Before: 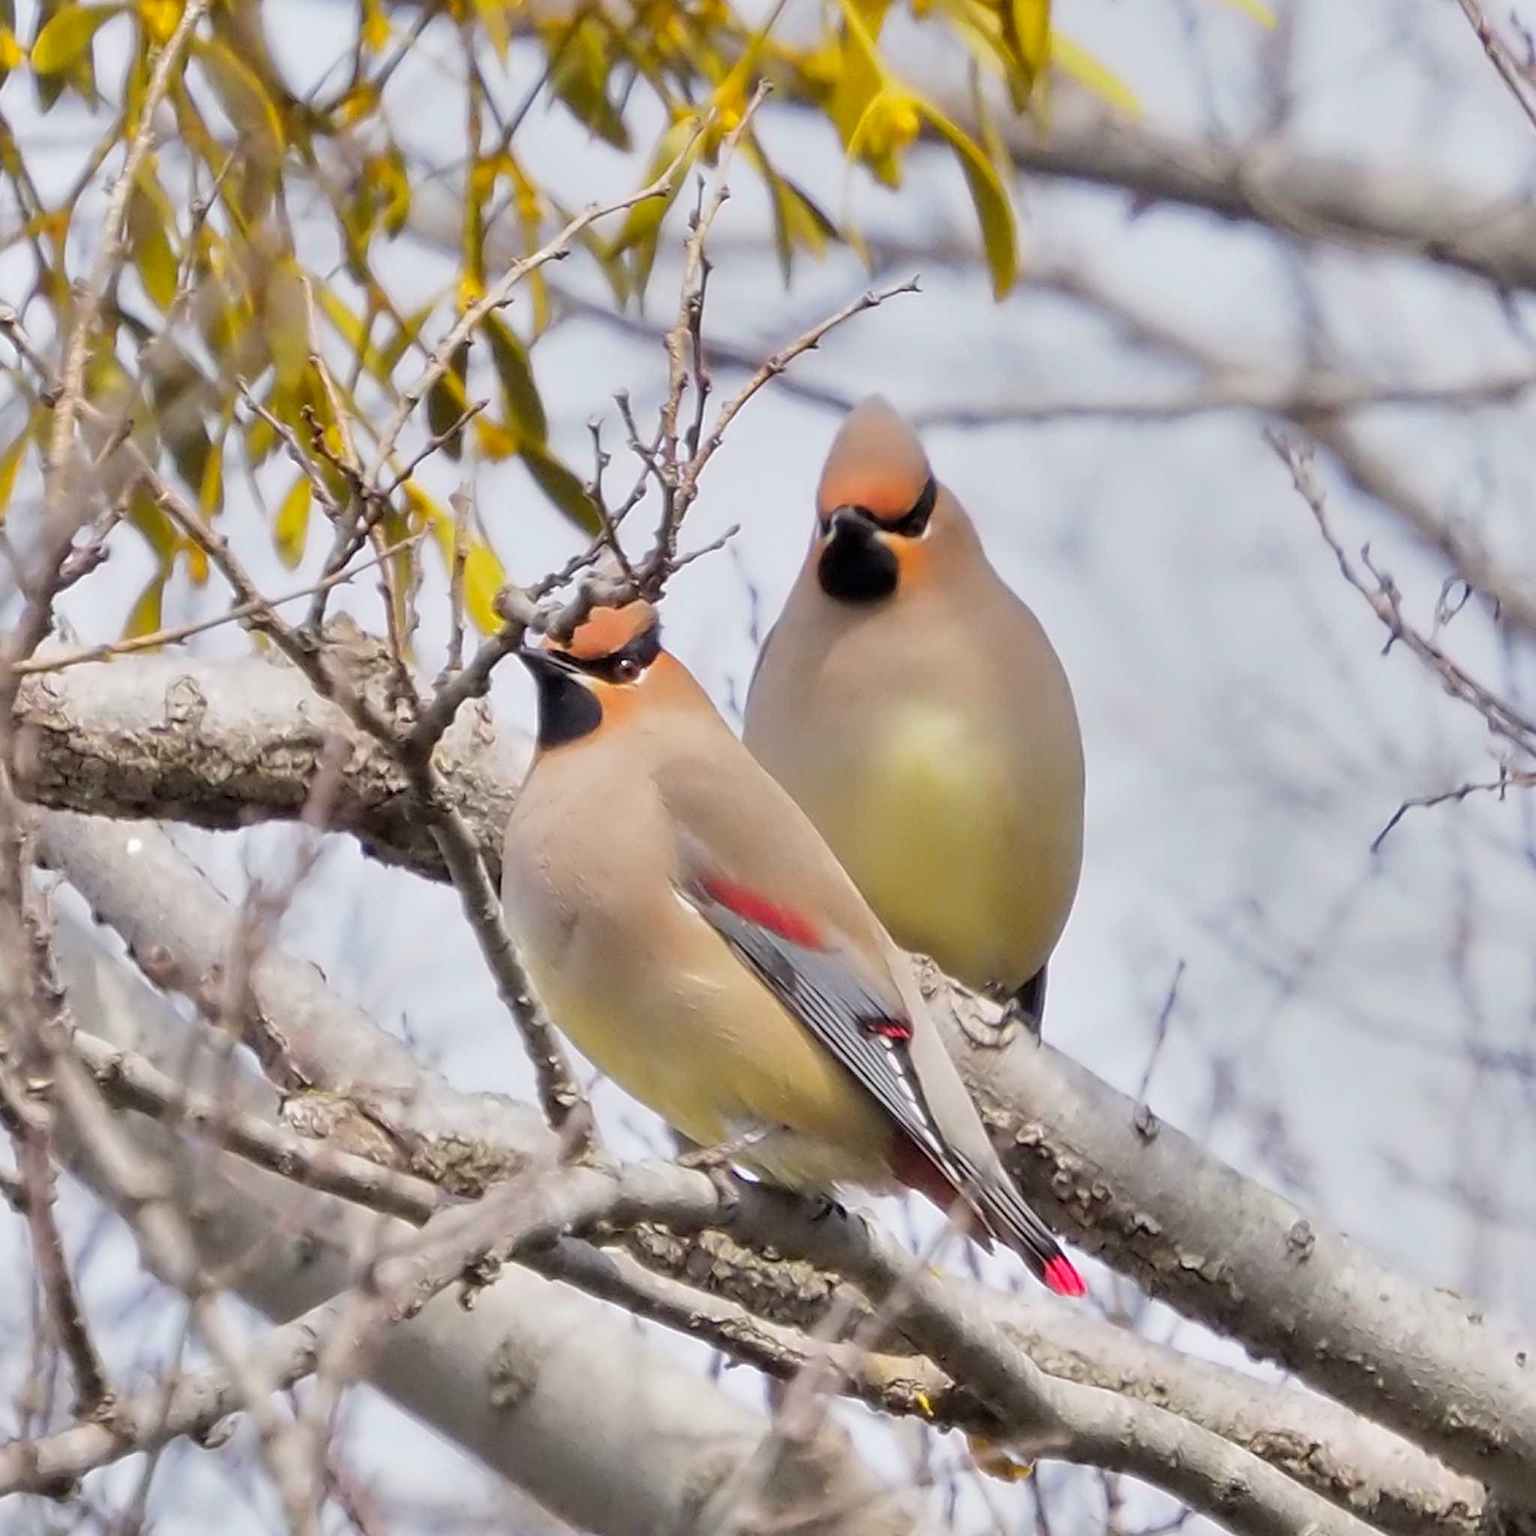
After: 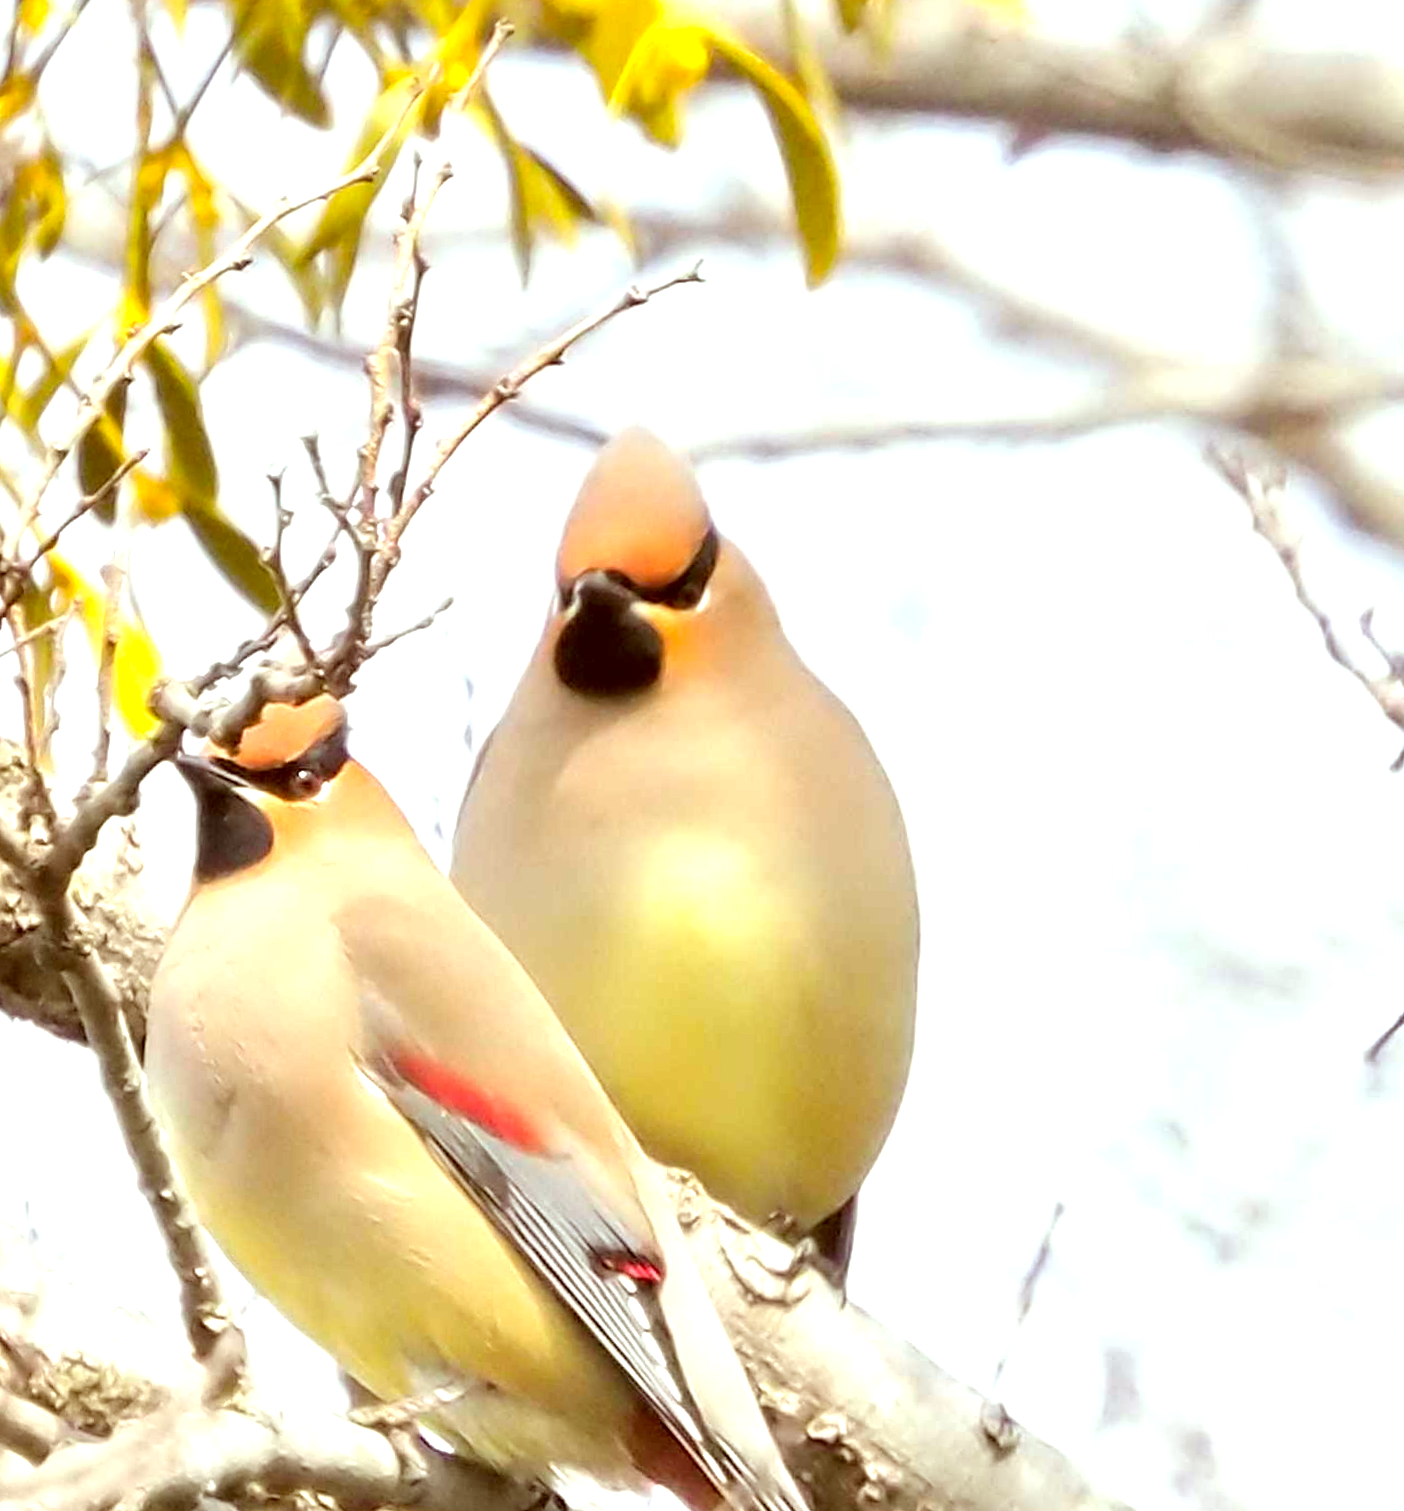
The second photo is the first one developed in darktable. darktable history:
color correction: highlights a* -5.94, highlights b* 9.48, shadows a* 10.12, shadows b* 23.94
crop: left 18.479%, right 12.2%, bottom 13.971%
exposure: exposure 1.137 EV, compensate highlight preservation false
rotate and perspective: rotation 1.69°, lens shift (vertical) -0.023, lens shift (horizontal) -0.291, crop left 0.025, crop right 0.988, crop top 0.092, crop bottom 0.842
